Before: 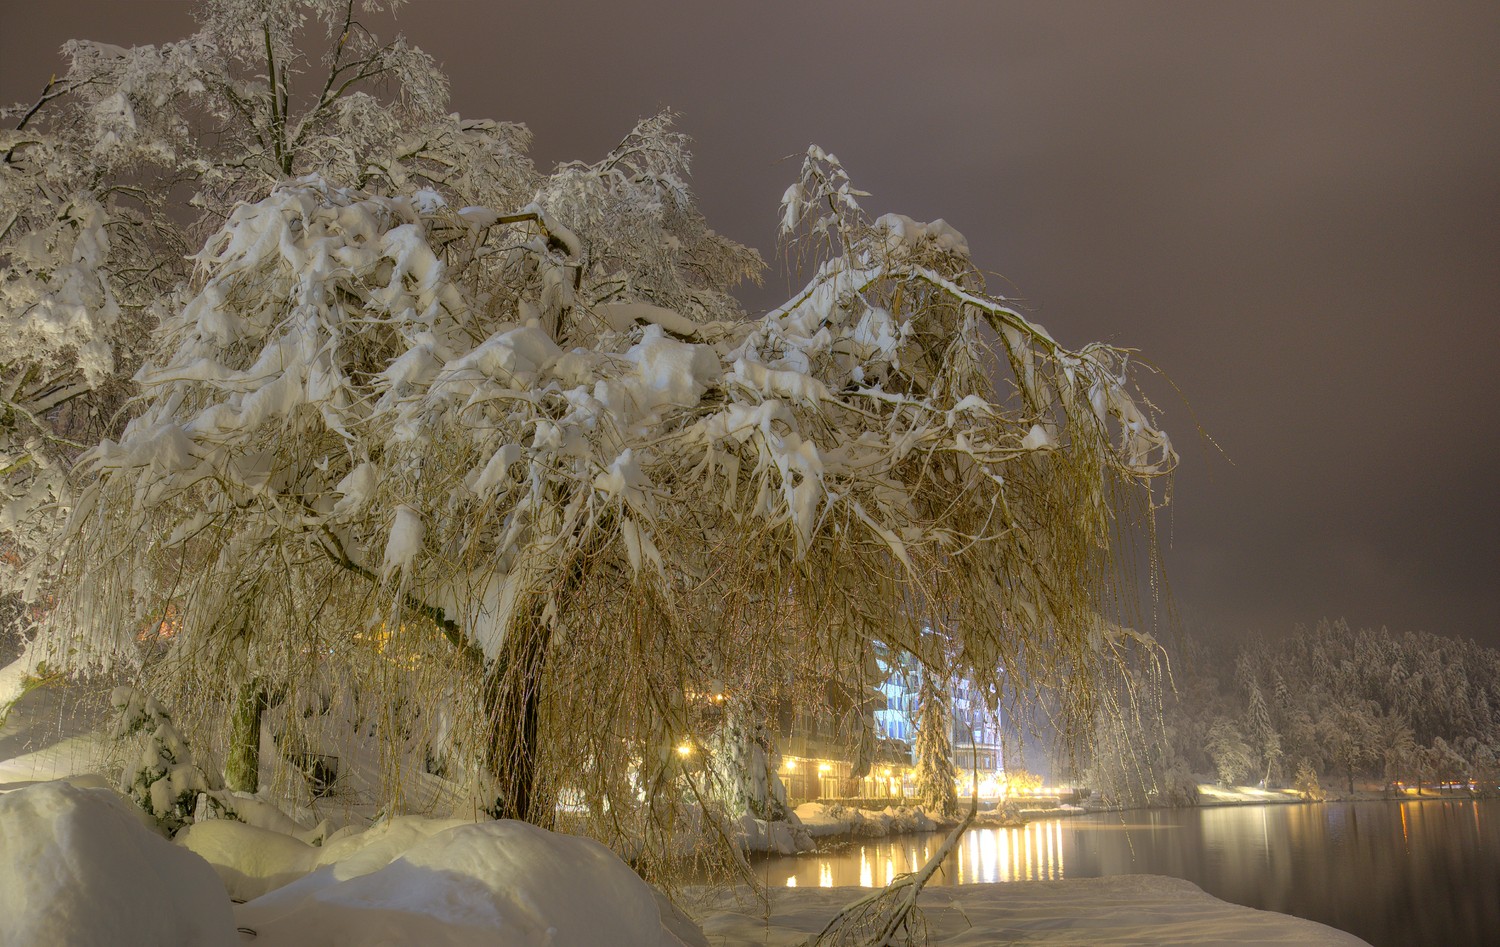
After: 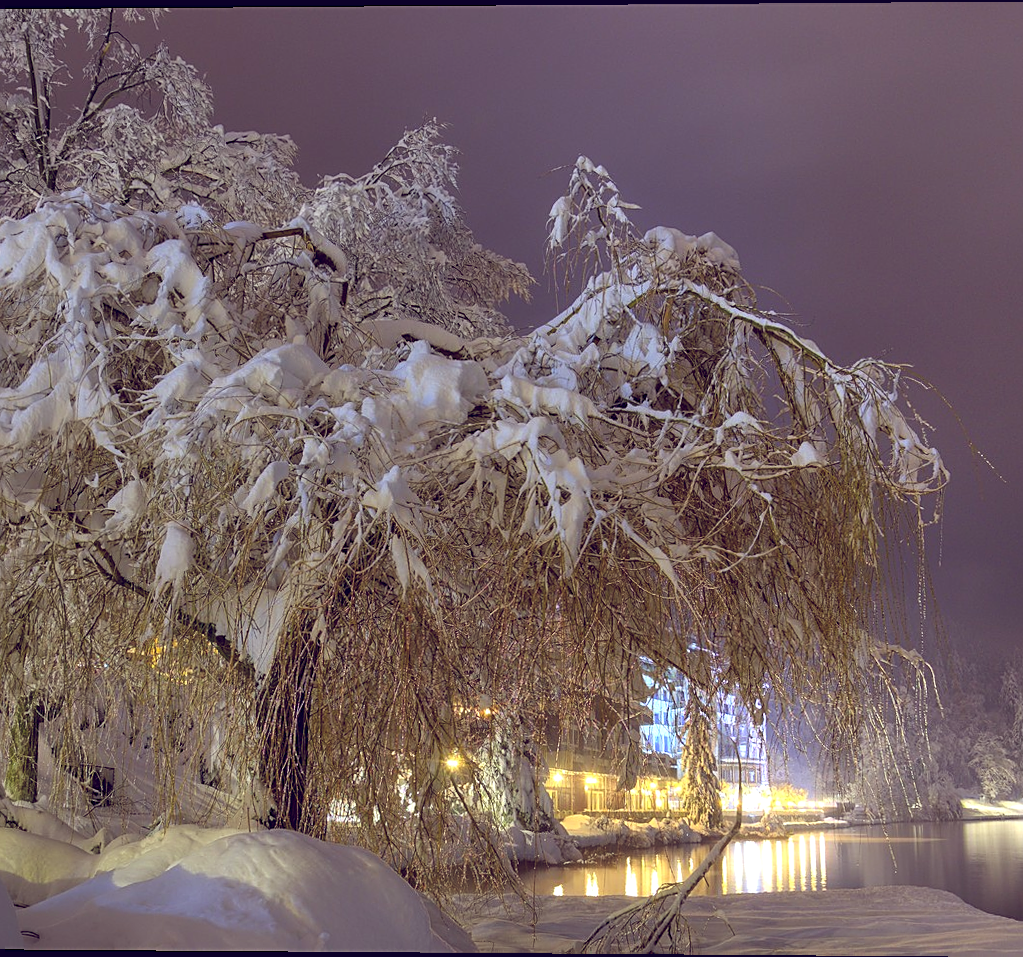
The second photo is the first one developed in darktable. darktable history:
tone equalizer: on, module defaults
sharpen: on, module defaults
rotate and perspective: lens shift (vertical) 0.048, lens shift (horizontal) -0.024, automatic cropping off
white balance: red 0.926, green 1.003, blue 1.133
levels: mode automatic
crop and rotate: left 15.754%, right 17.579%
contrast brightness saturation: contrast 0.1, brightness 0.03, saturation 0.09
color balance: lift [1.001, 0.997, 0.99, 1.01], gamma [1.007, 1, 0.975, 1.025], gain [1, 1.065, 1.052, 0.935], contrast 13.25%
